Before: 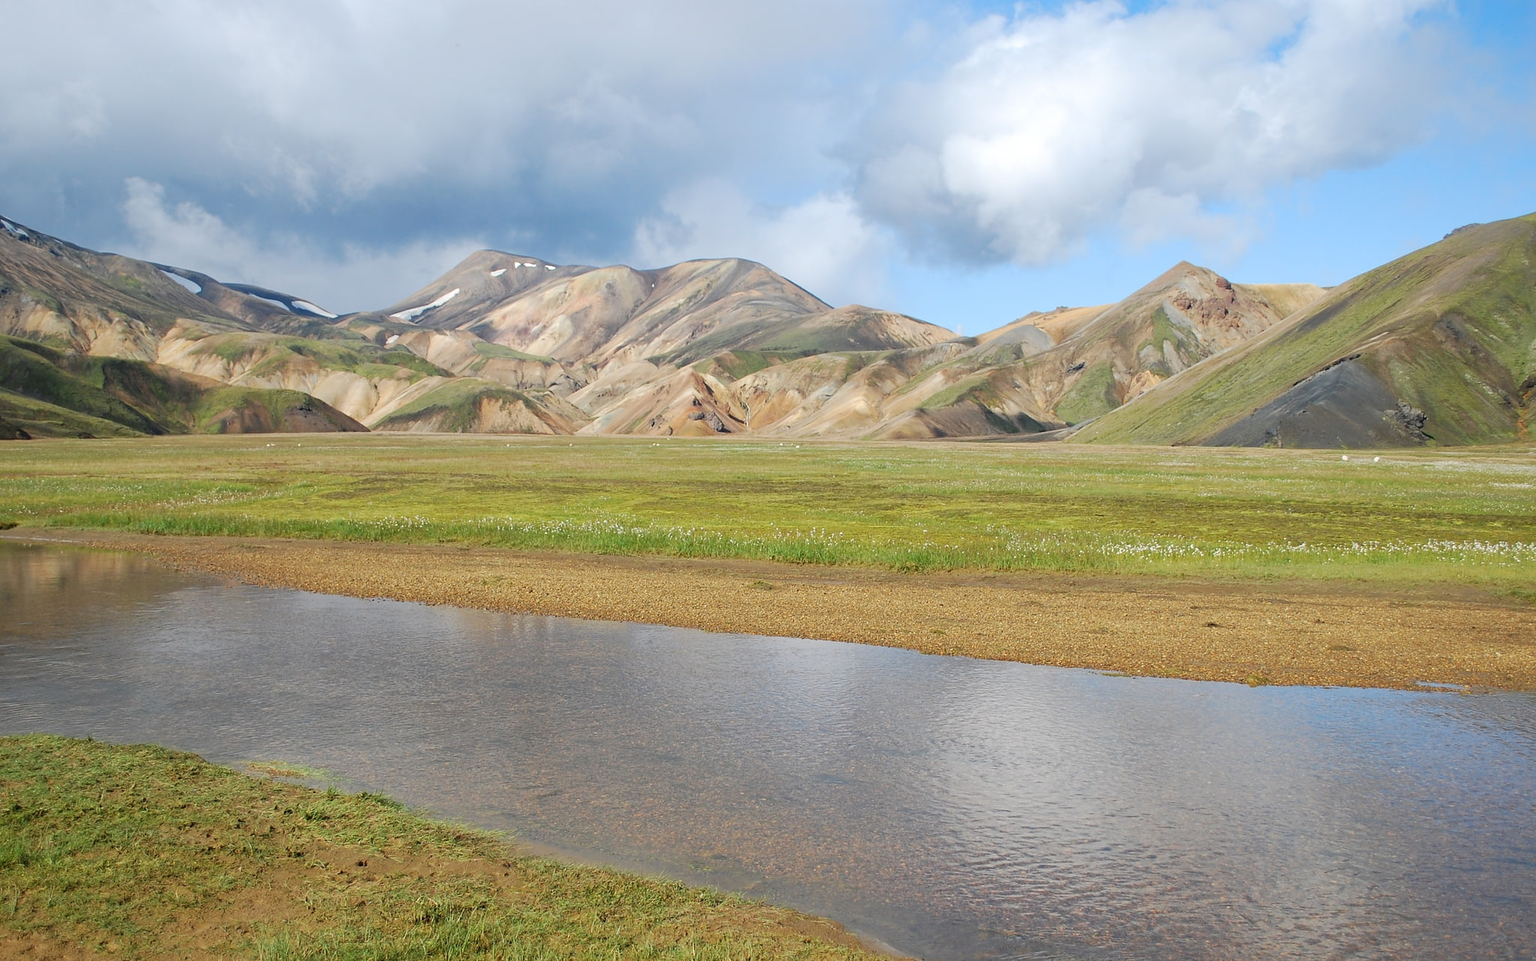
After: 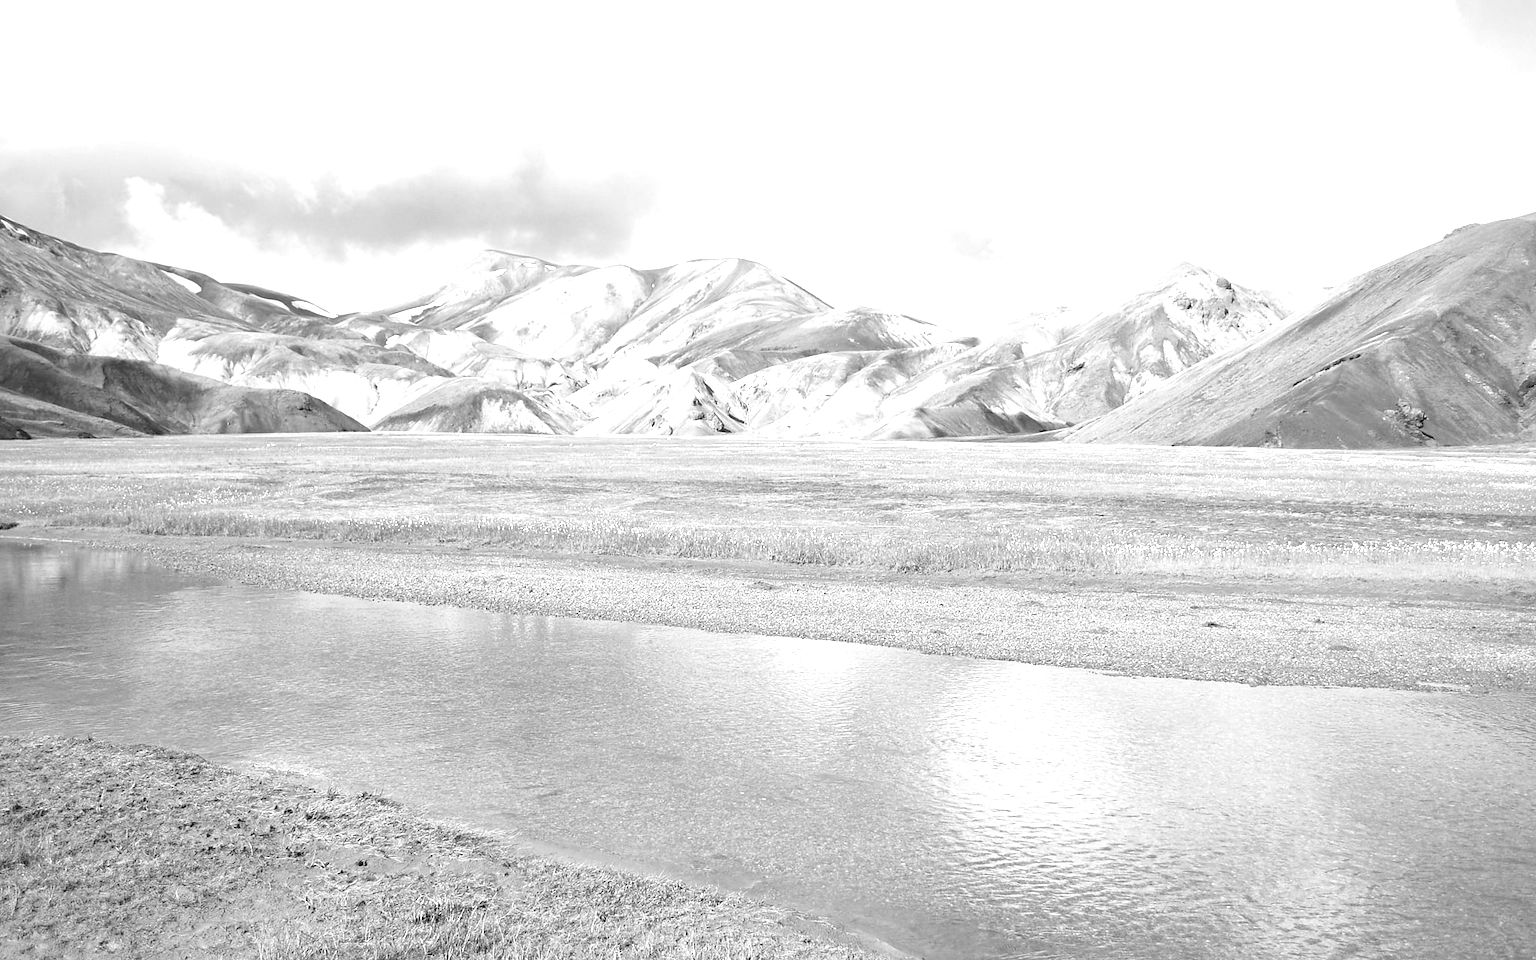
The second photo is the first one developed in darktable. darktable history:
monochrome: on, module defaults
exposure: black level correction 0.001, exposure 1.3 EV, compensate highlight preservation false
